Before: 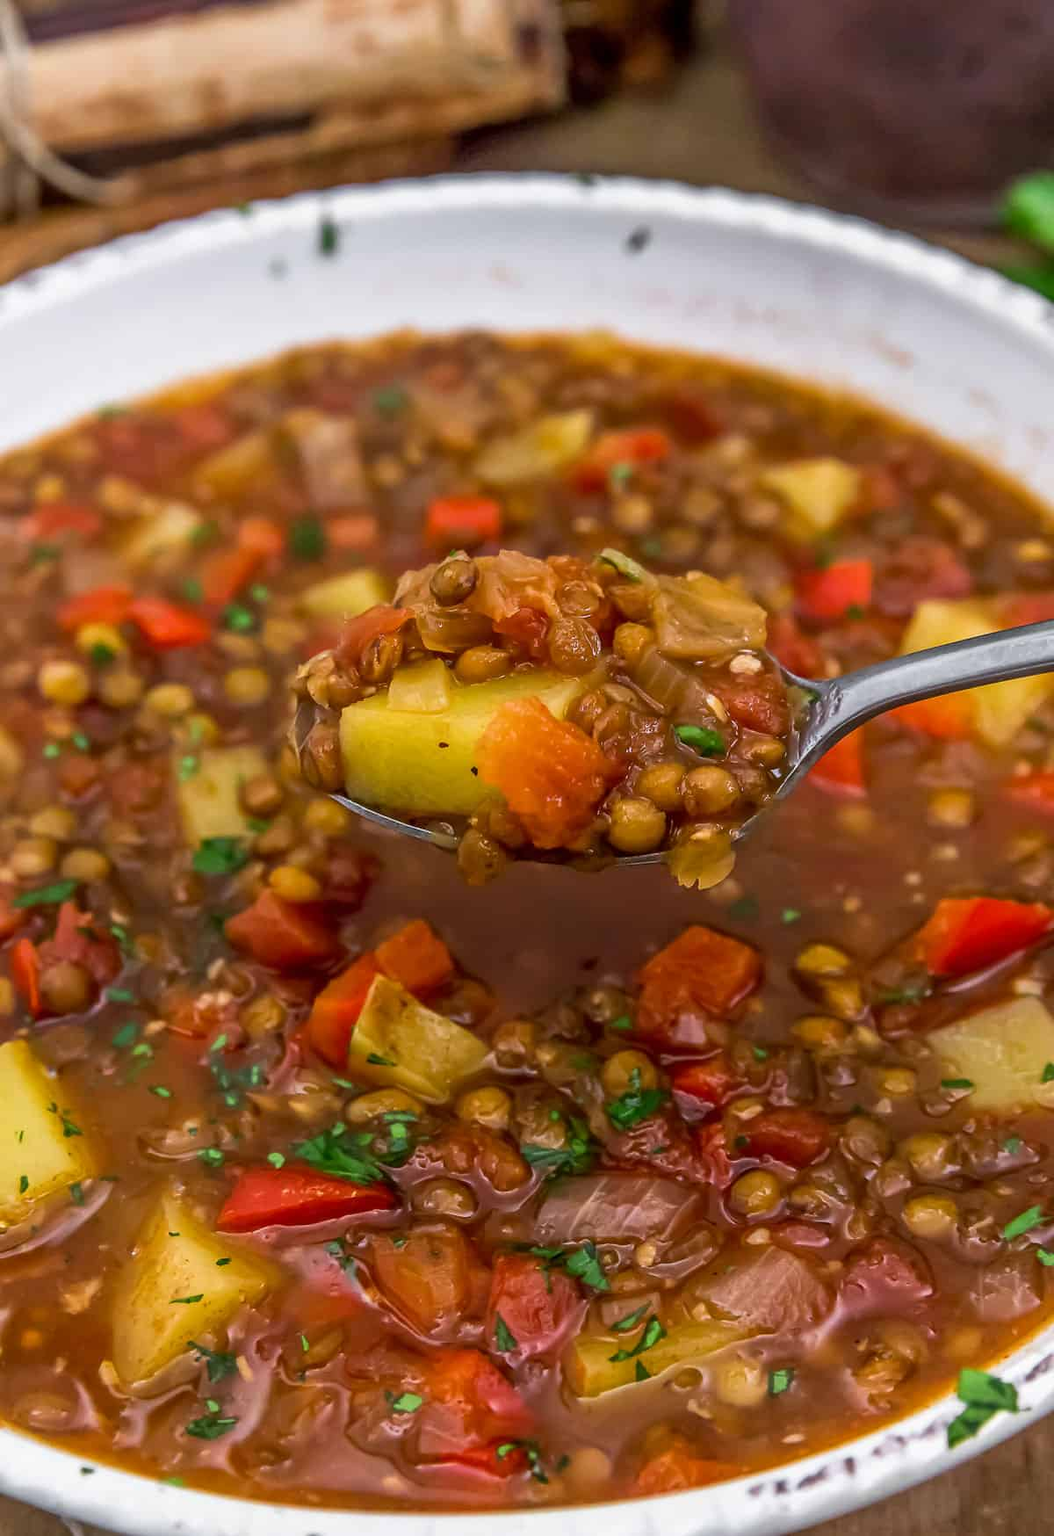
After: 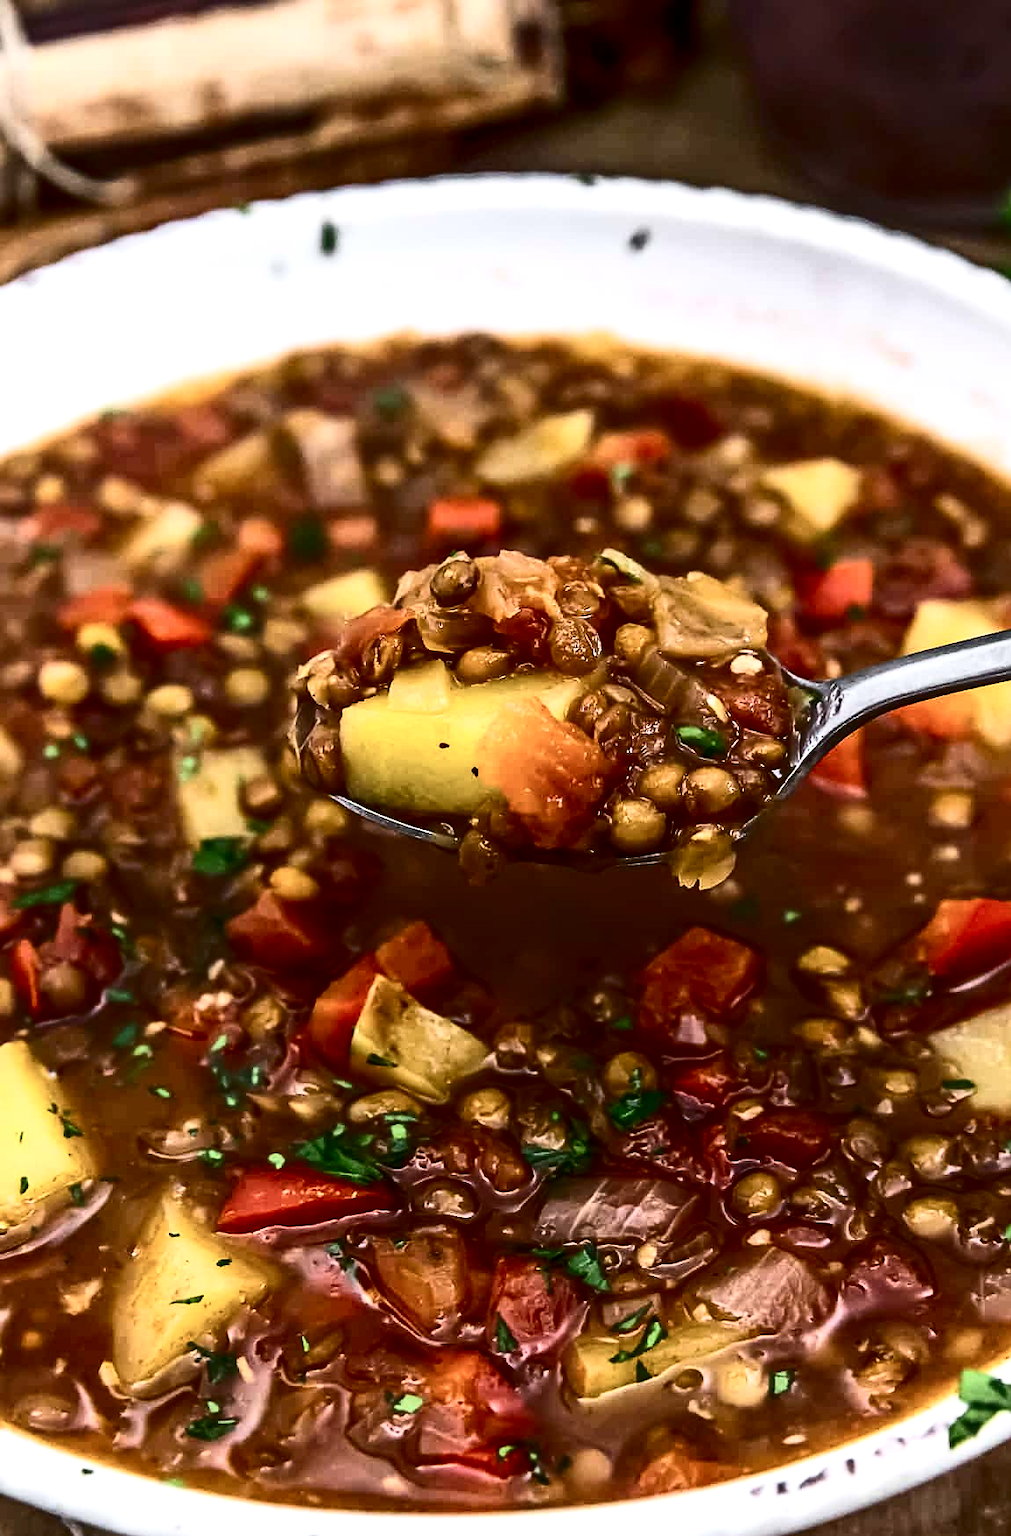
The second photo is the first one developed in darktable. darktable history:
levels: levels [0, 0.48, 0.961]
crop: right 4.126%, bottom 0.031%
sharpen: amount 0.2
contrast brightness saturation: contrast 0.5, saturation -0.1
